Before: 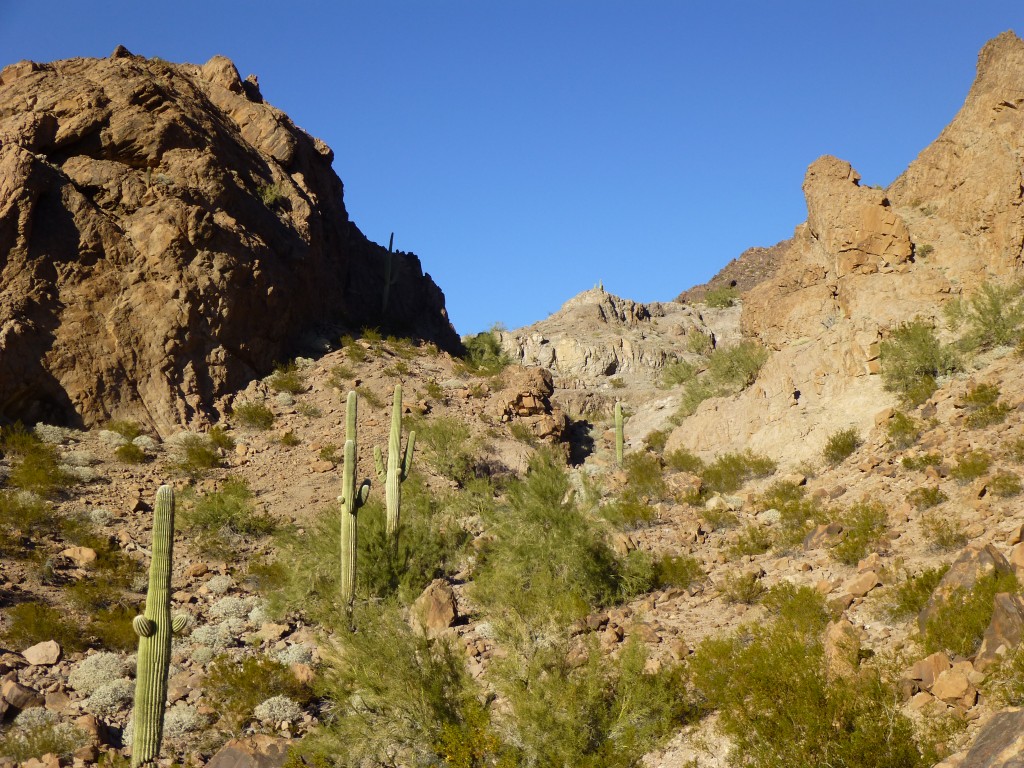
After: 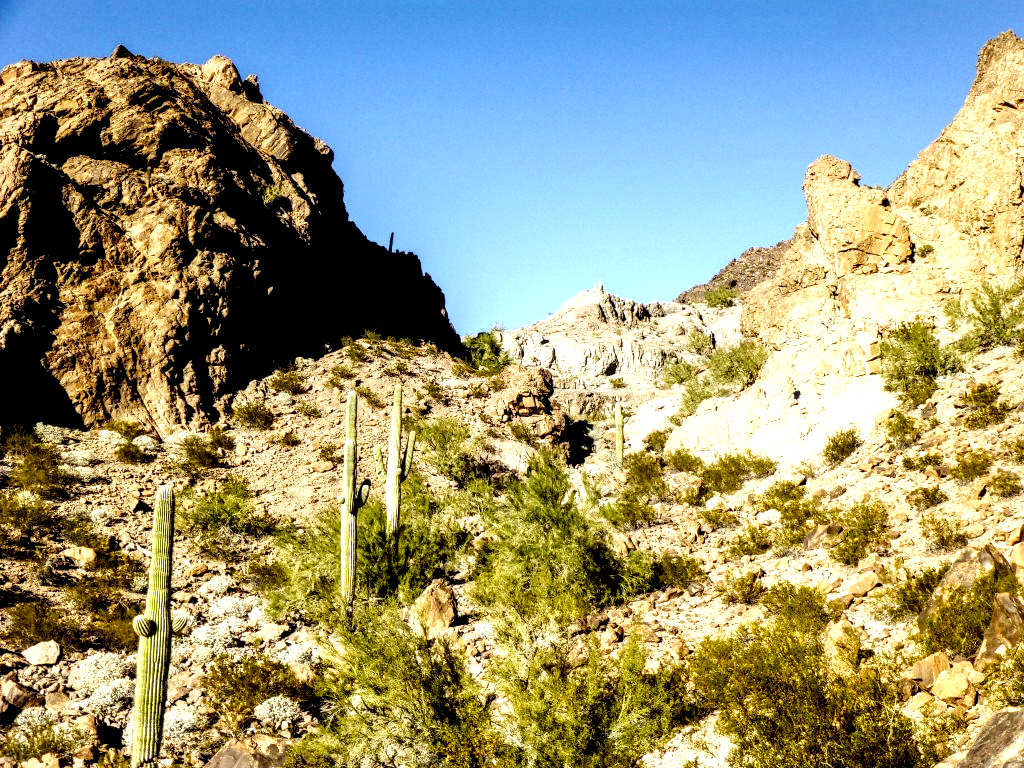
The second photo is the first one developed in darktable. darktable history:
levels: levels [0.055, 0.477, 0.9]
base curve: curves: ch0 [(0, 0) (0.036, 0.025) (0.121, 0.166) (0.206, 0.329) (0.605, 0.79) (1, 1)], preserve colors none
local contrast: detail 203%
